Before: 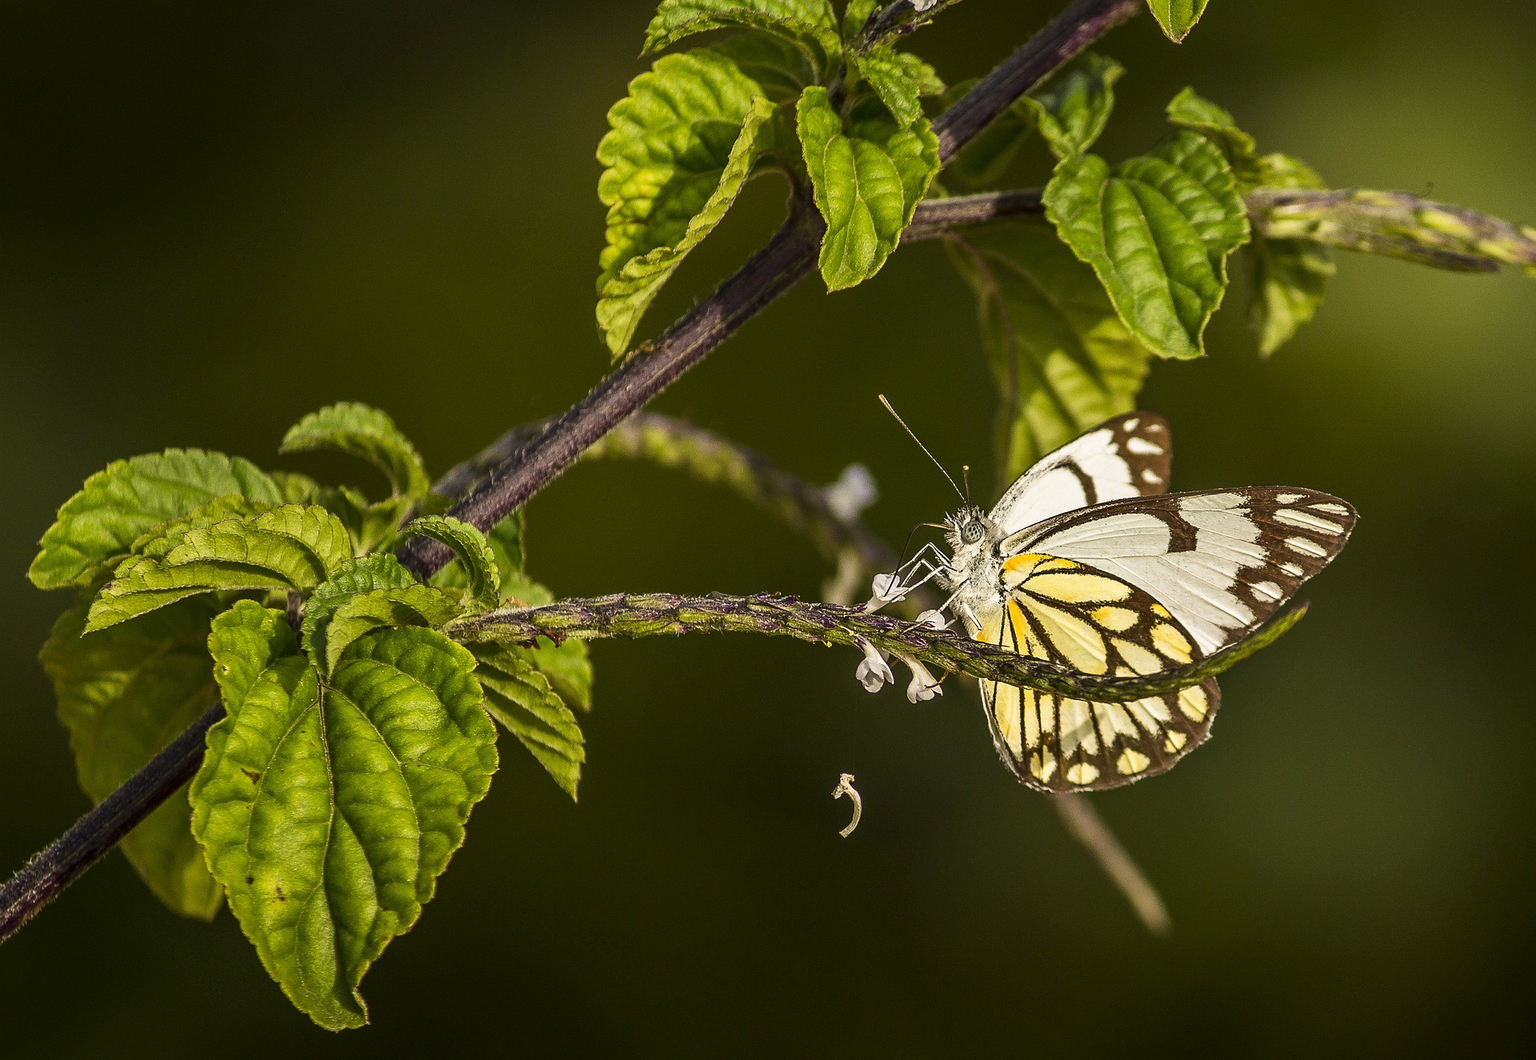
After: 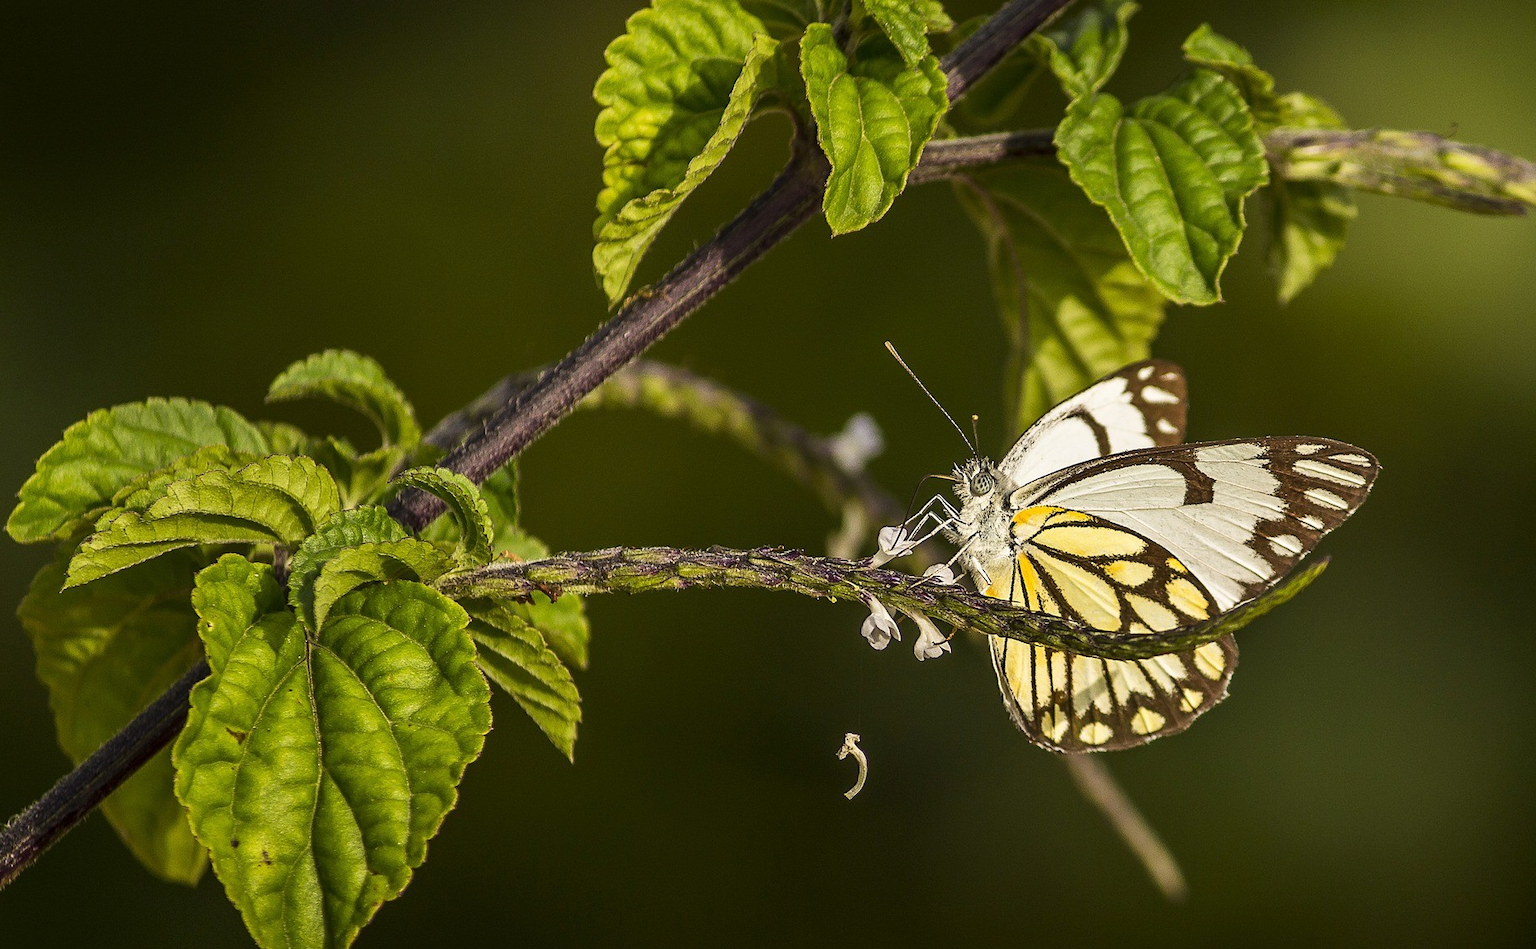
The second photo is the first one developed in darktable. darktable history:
tone equalizer: on, module defaults
crop: left 1.508%, top 6.09%, right 1.701%, bottom 7.133%
